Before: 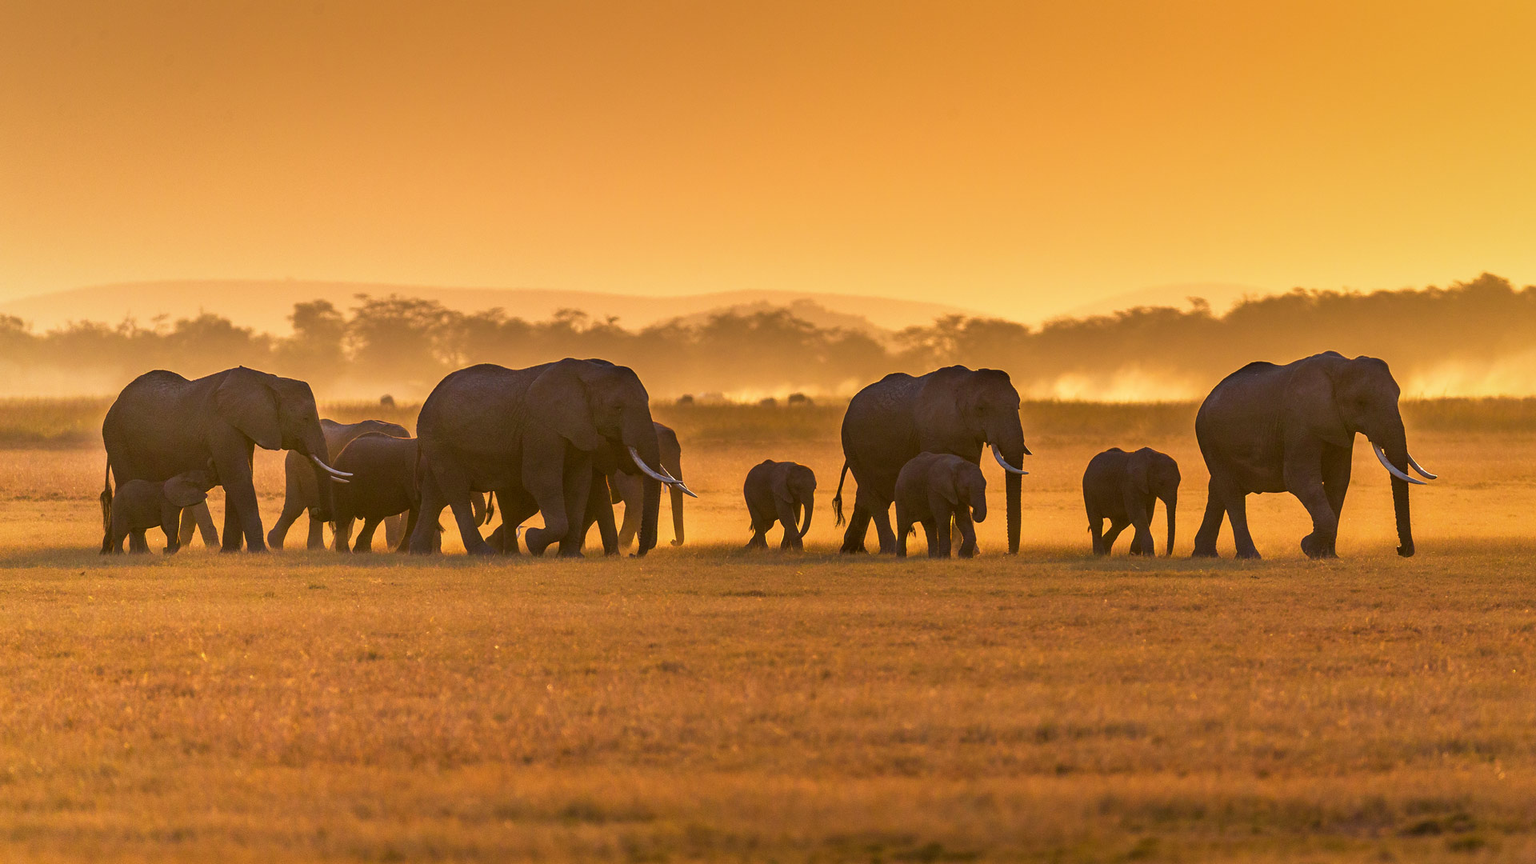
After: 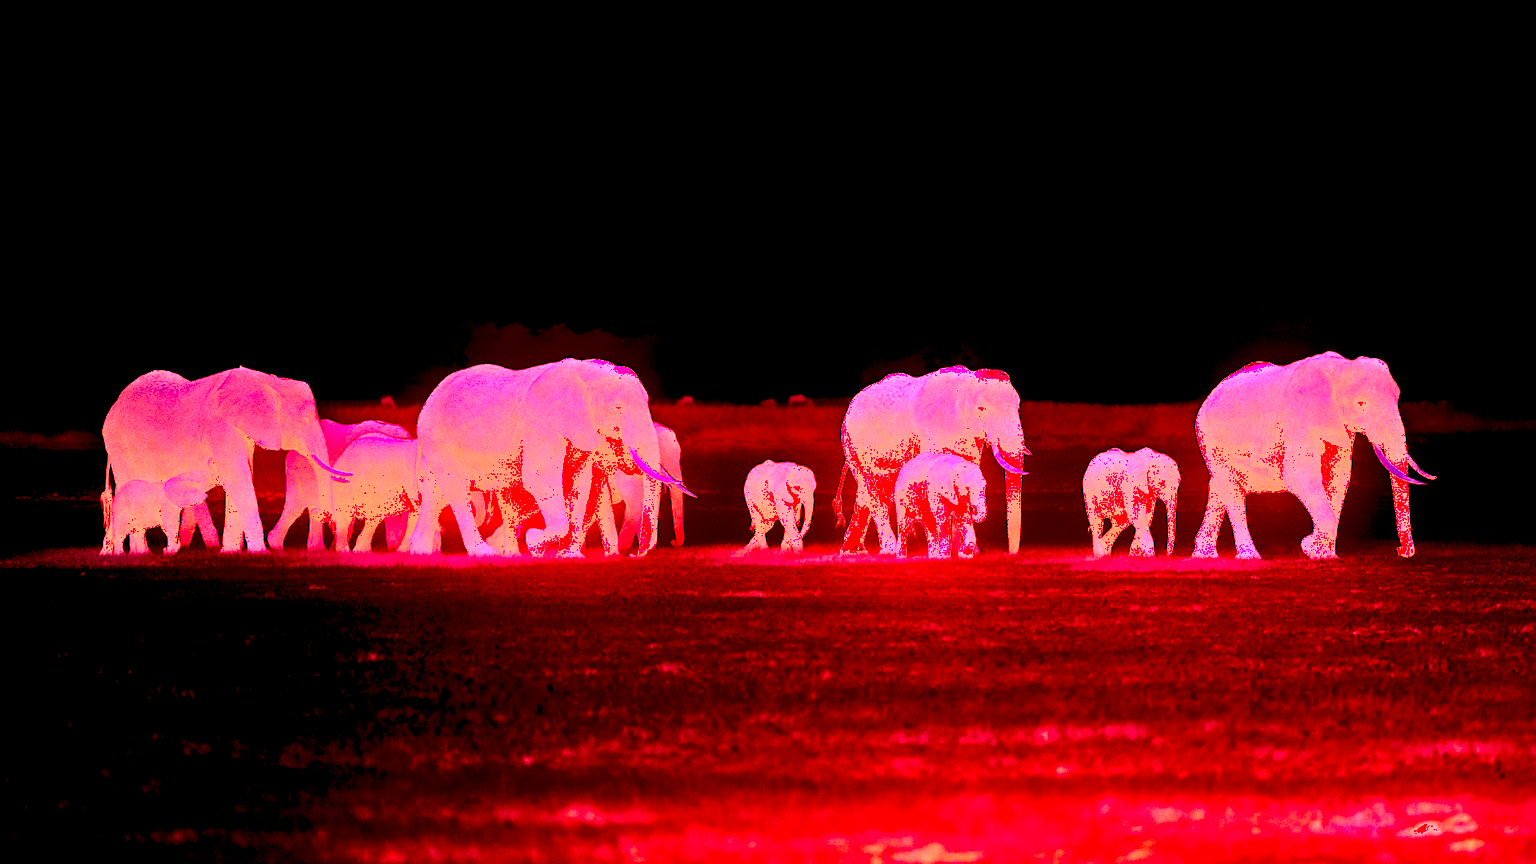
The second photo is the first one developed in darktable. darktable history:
shadows and highlights: shadows 35, highlights -35, soften with gaussian
white balance: red 8, blue 8
